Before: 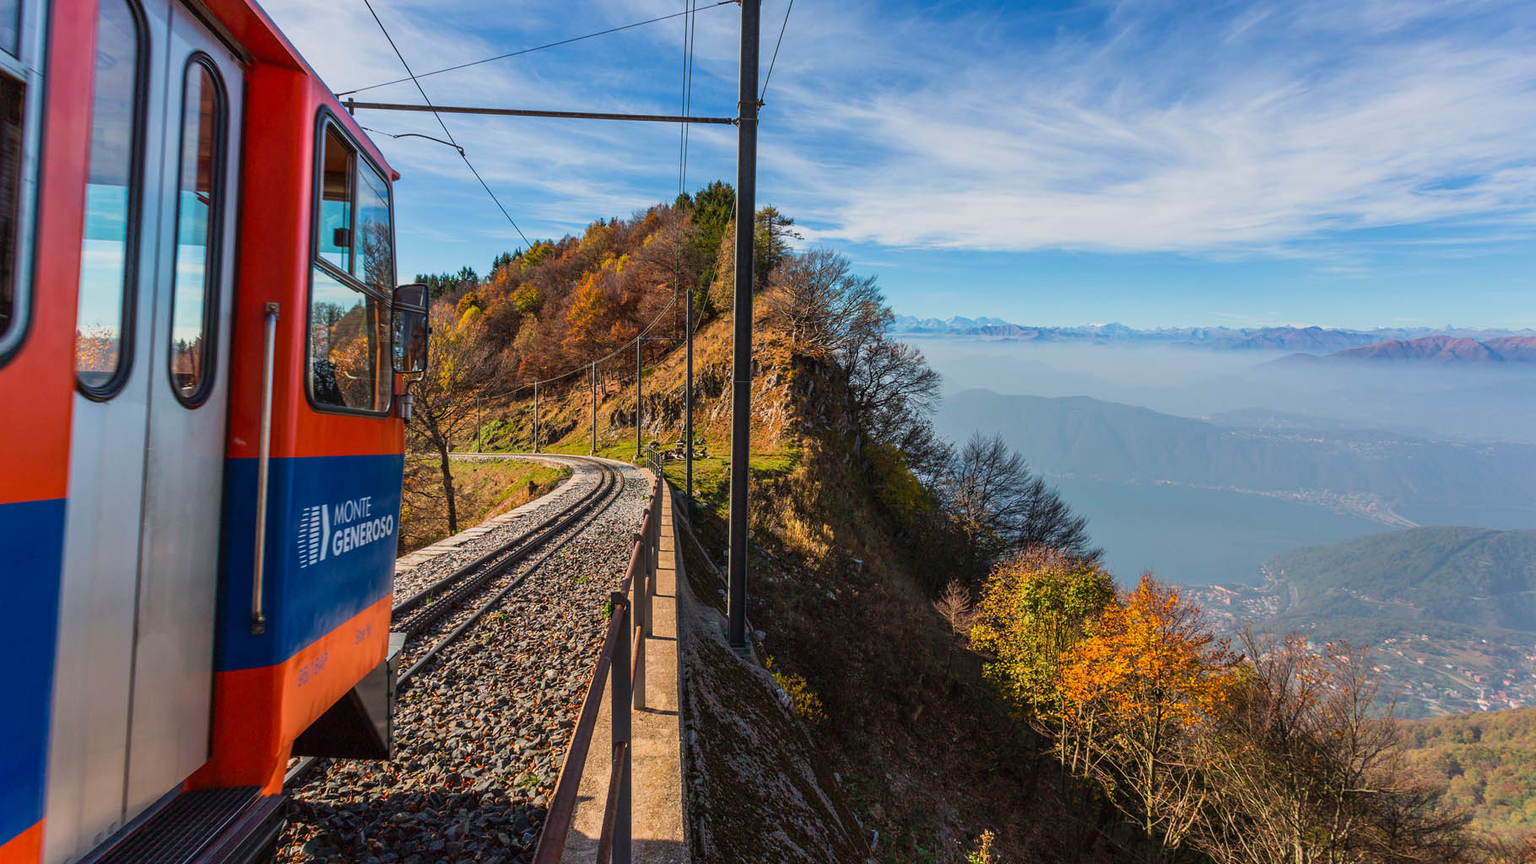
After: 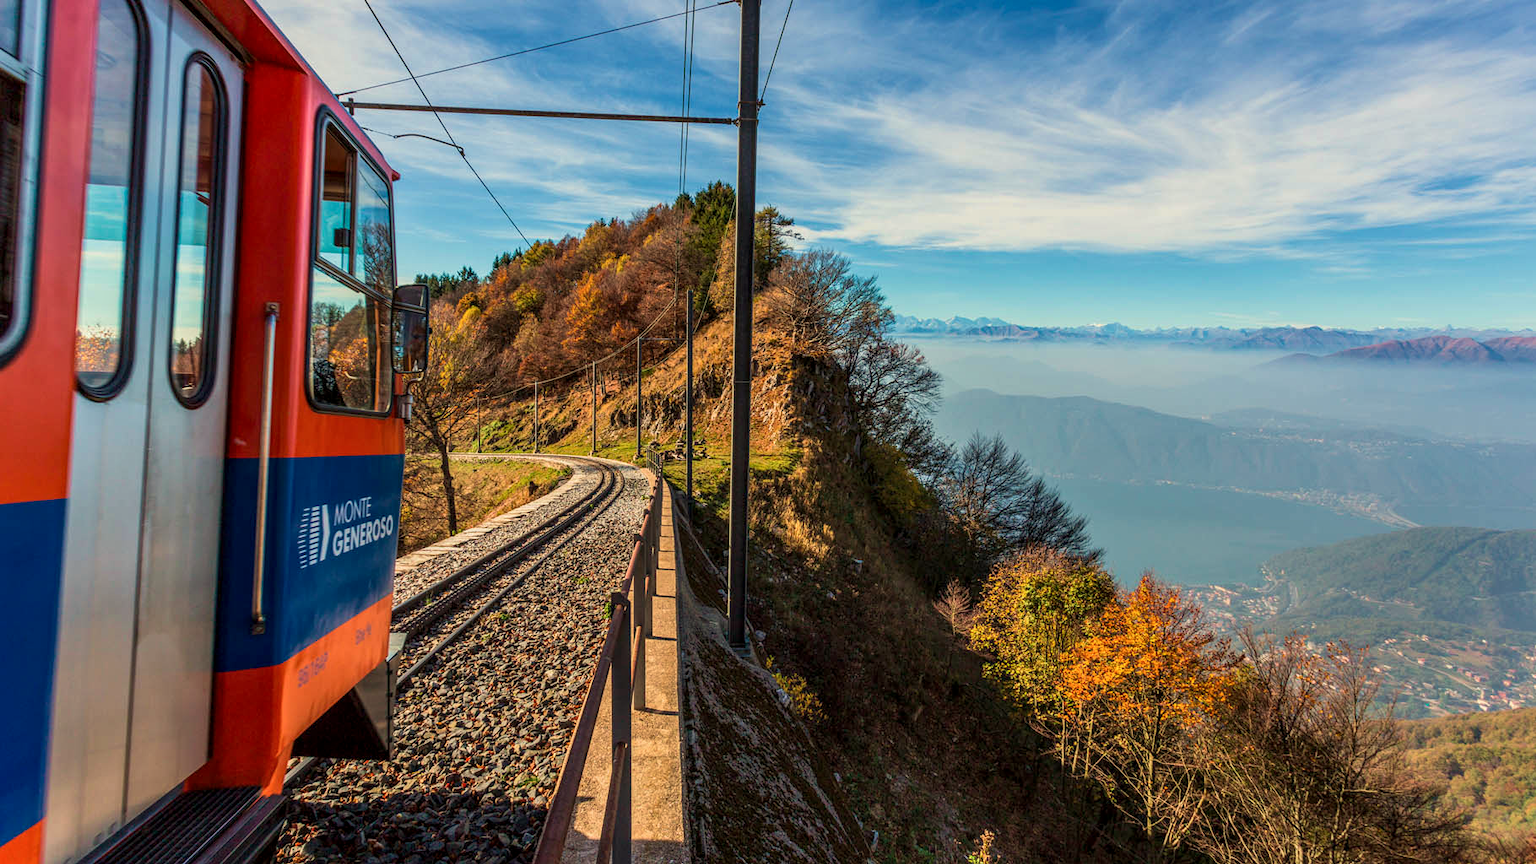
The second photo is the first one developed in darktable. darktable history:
velvia: on, module defaults
white balance: red 1.029, blue 0.92
local contrast: detail 130%
